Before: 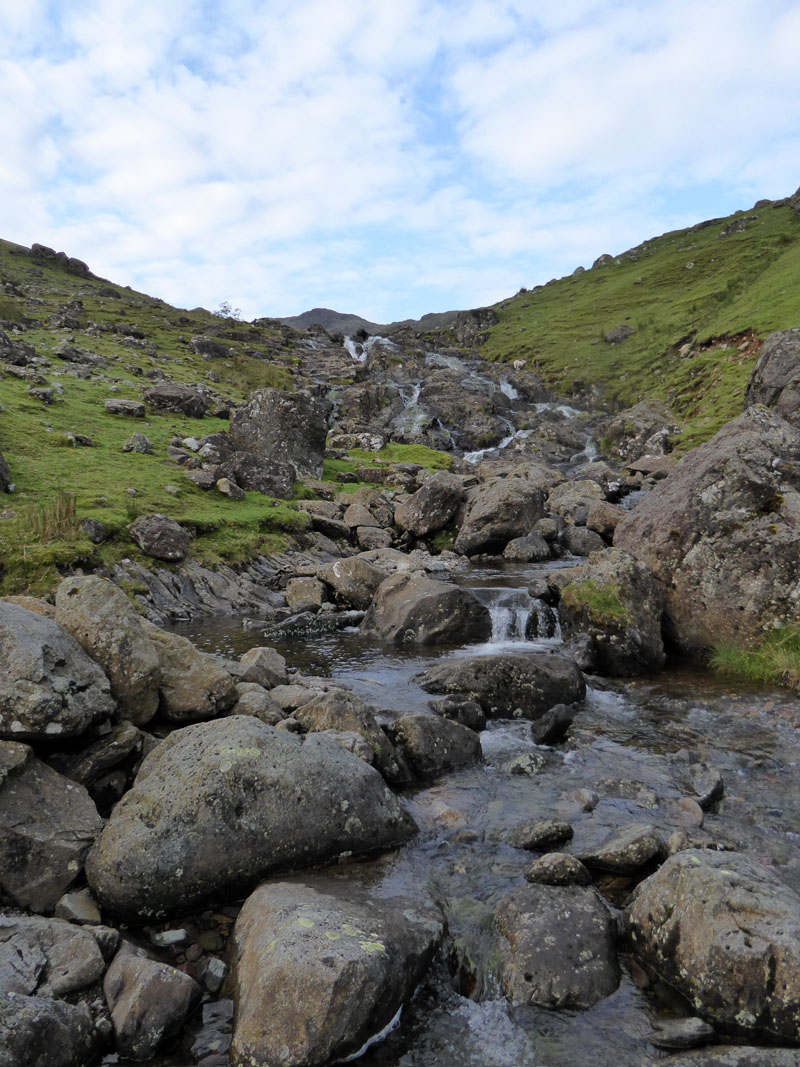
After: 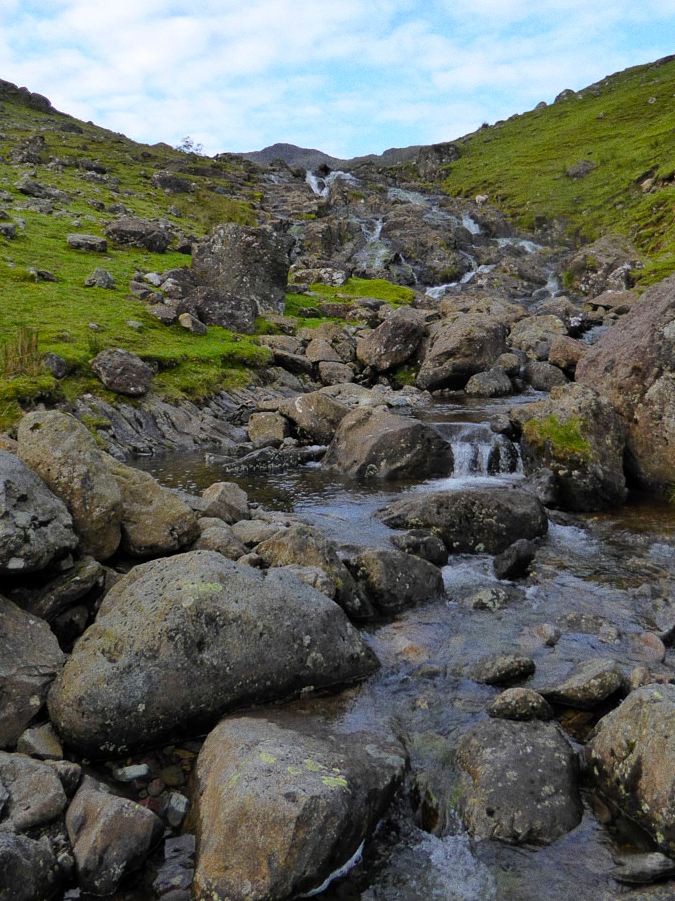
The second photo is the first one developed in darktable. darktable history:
color balance rgb: linear chroma grading › global chroma 10%, perceptual saturation grading › global saturation 30%, global vibrance 10%
crop and rotate: left 4.842%, top 15.51%, right 10.668%
grain: coarseness 0.09 ISO
